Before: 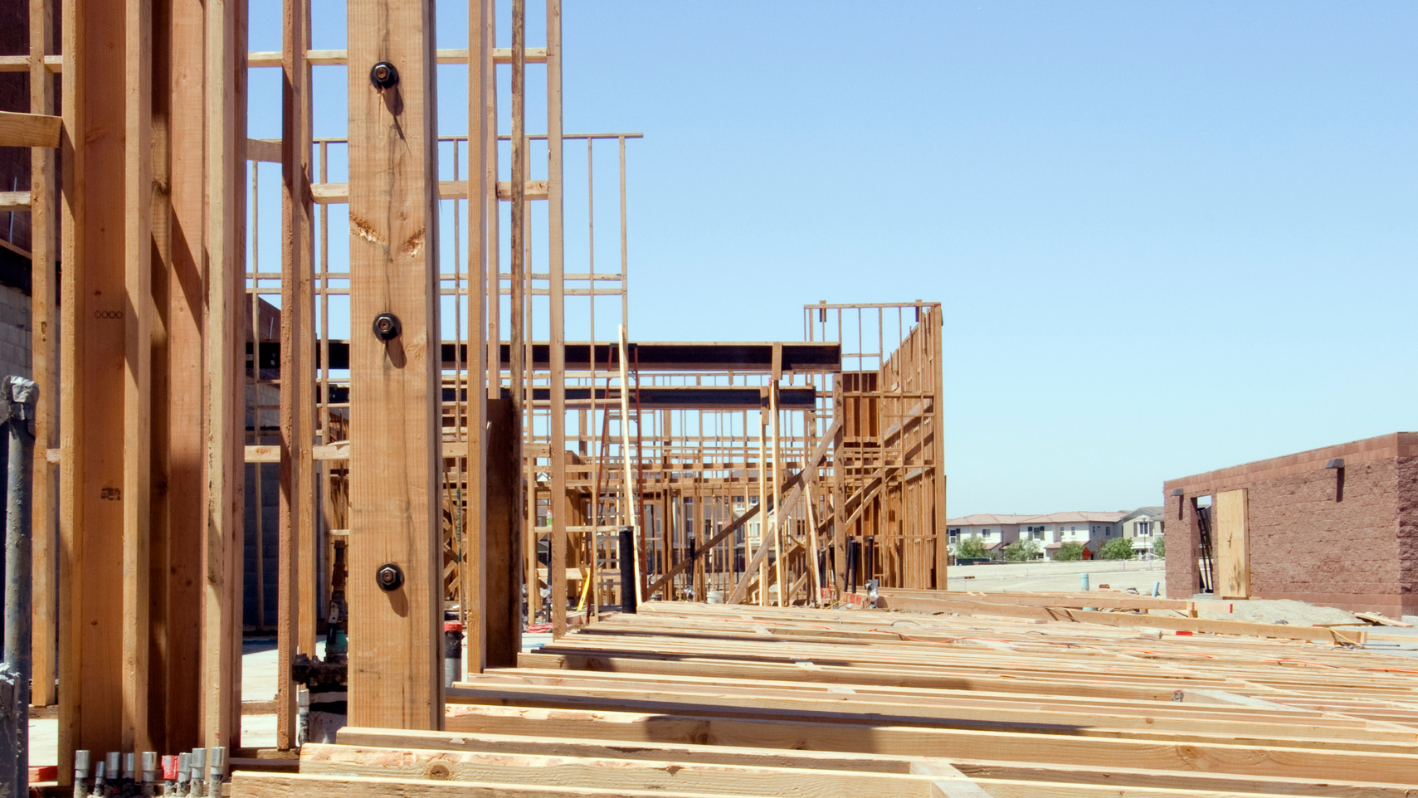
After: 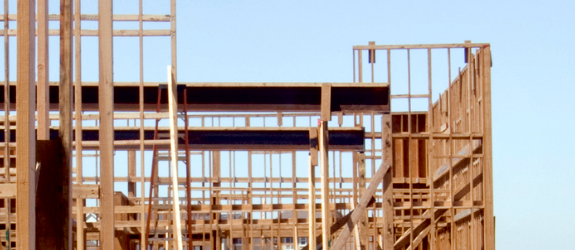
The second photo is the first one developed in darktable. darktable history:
crop: left 31.81%, top 32.547%, right 27.601%, bottom 36.041%
local contrast: mode bilateral grid, contrast 21, coarseness 50, detail 119%, midtone range 0.2
color correction: highlights a* 3.08, highlights b* -1.46, shadows a* -0.078, shadows b* 2.33, saturation 0.983
exposure: black level correction 0.01, exposure 0.015 EV, compensate highlight preservation false
